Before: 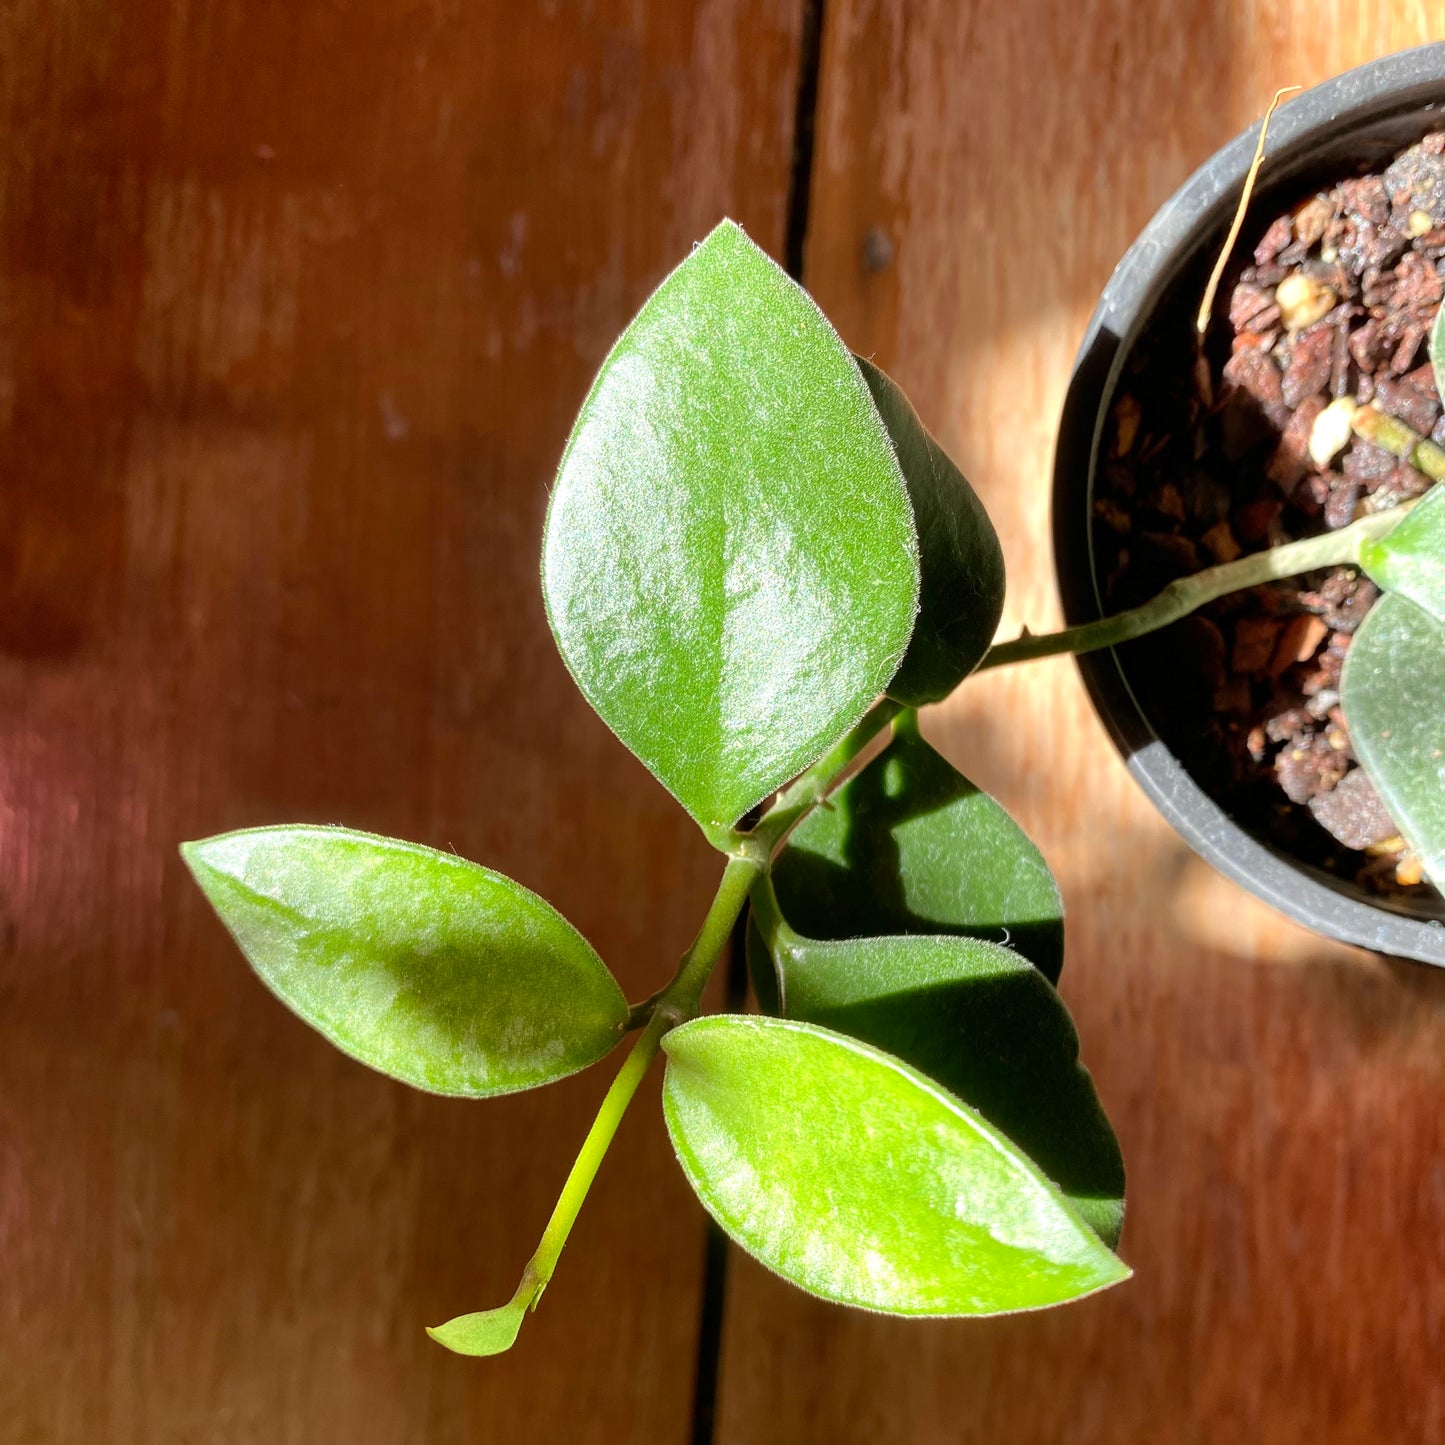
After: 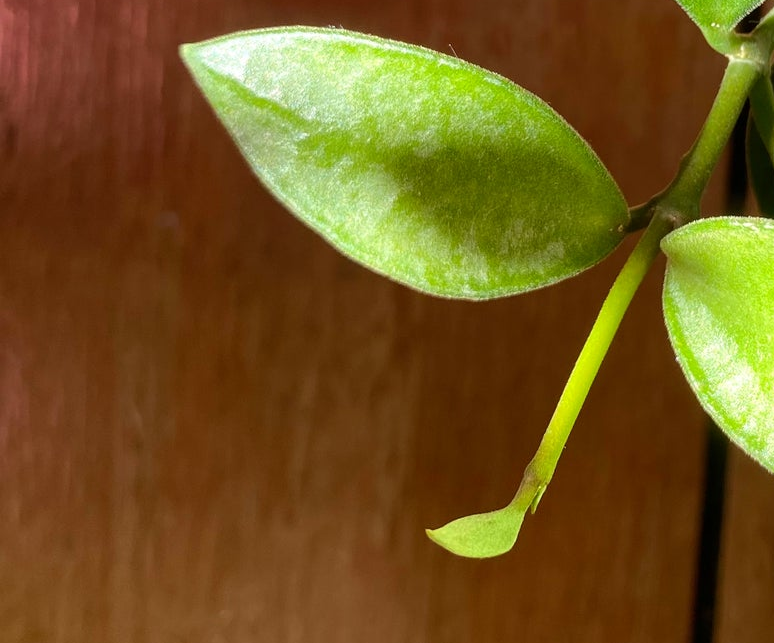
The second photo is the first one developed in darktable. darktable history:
crop and rotate: top 55.228%, right 46.407%, bottom 0.224%
